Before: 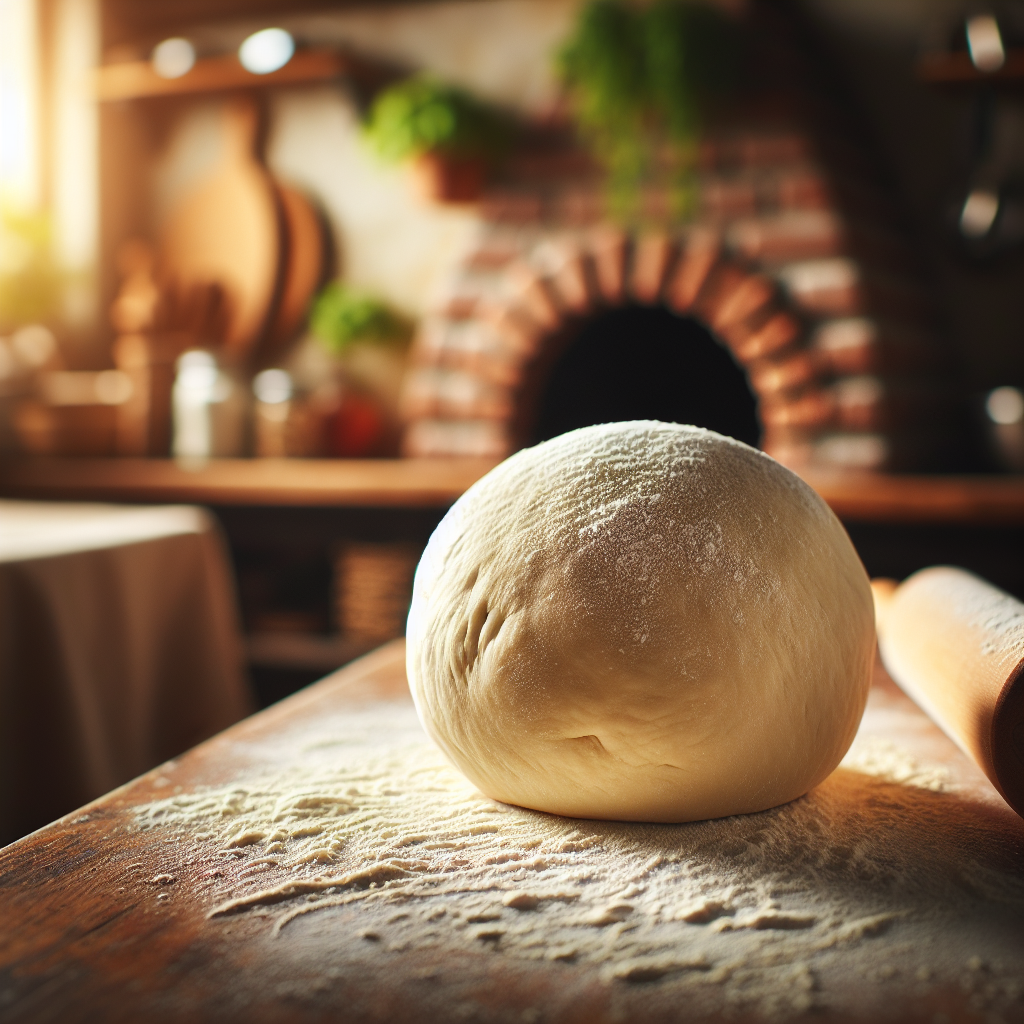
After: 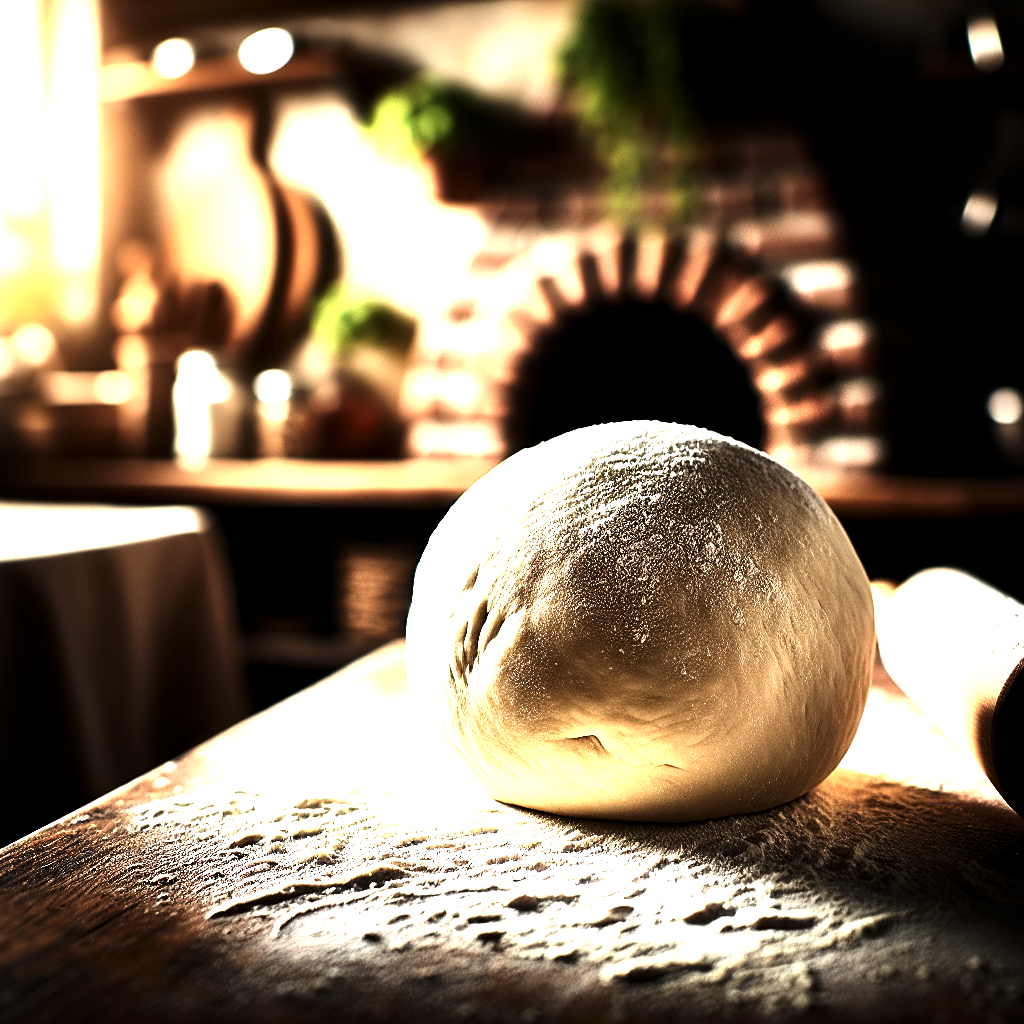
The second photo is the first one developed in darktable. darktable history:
contrast brightness saturation: contrast 0.388, brightness 0.098
local contrast: mode bilateral grid, contrast 19, coarseness 50, detail 119%, midtone range 0.2
sharpen: on, module defaults
levels: levels [0.044, 0.475, 0.791]
